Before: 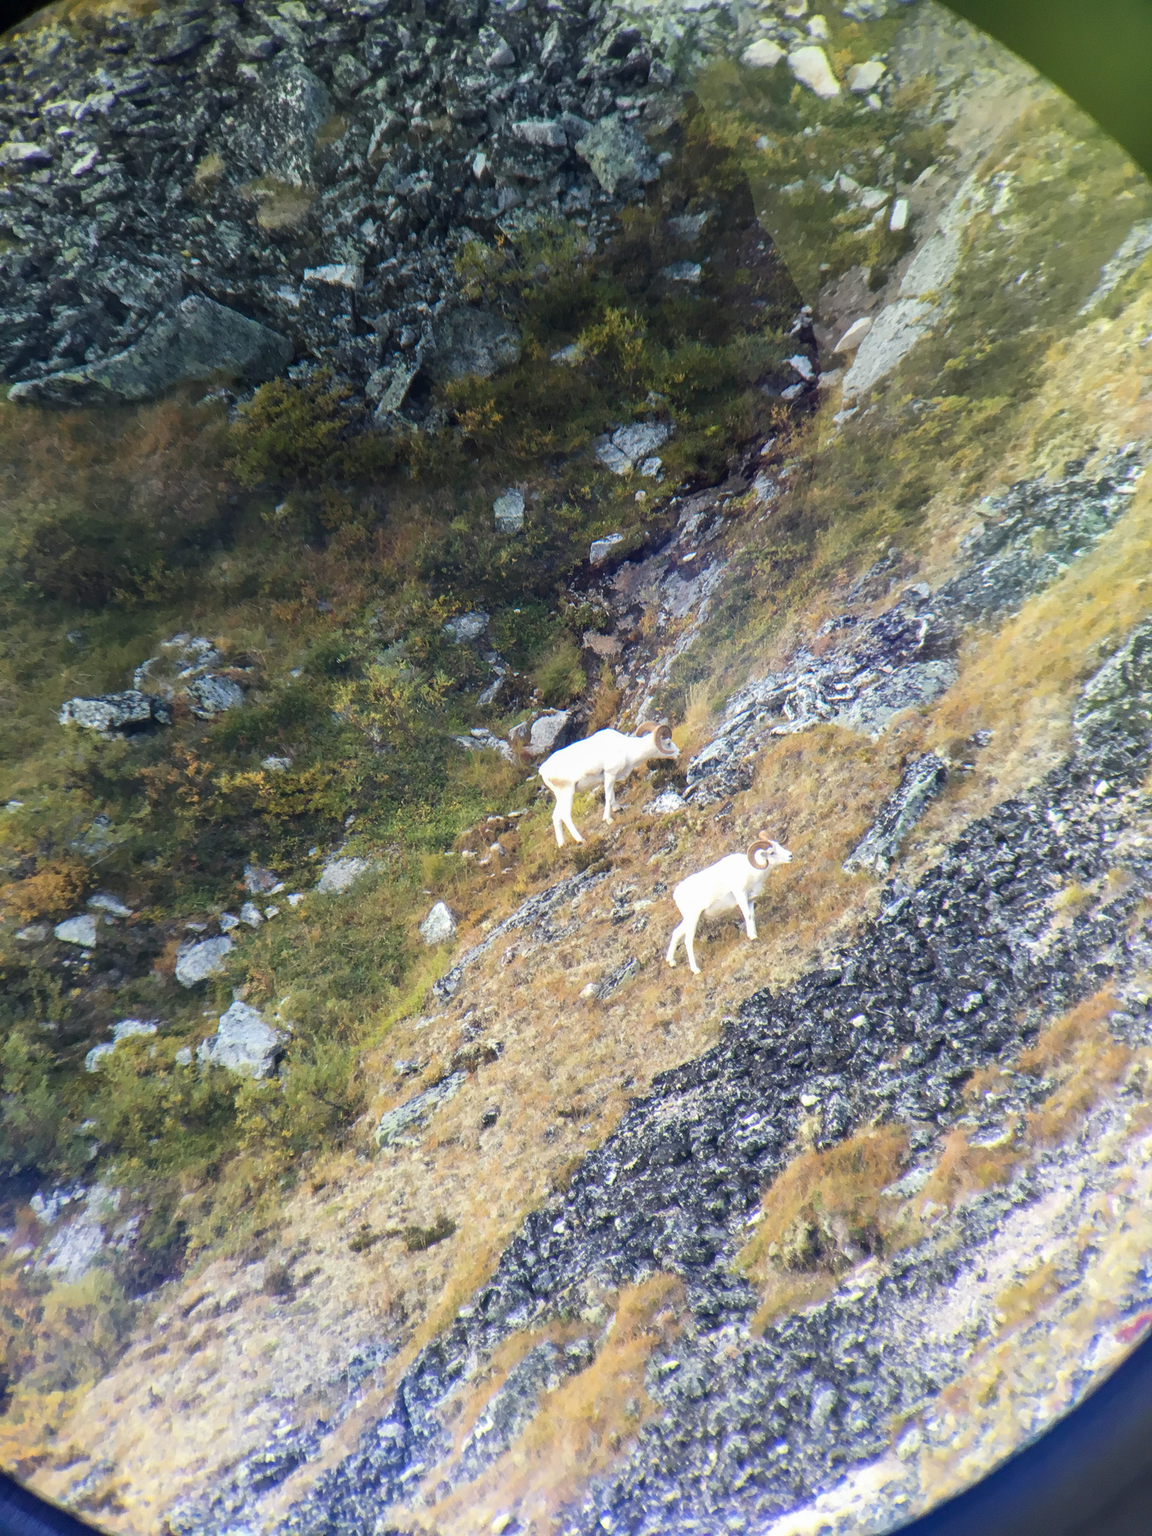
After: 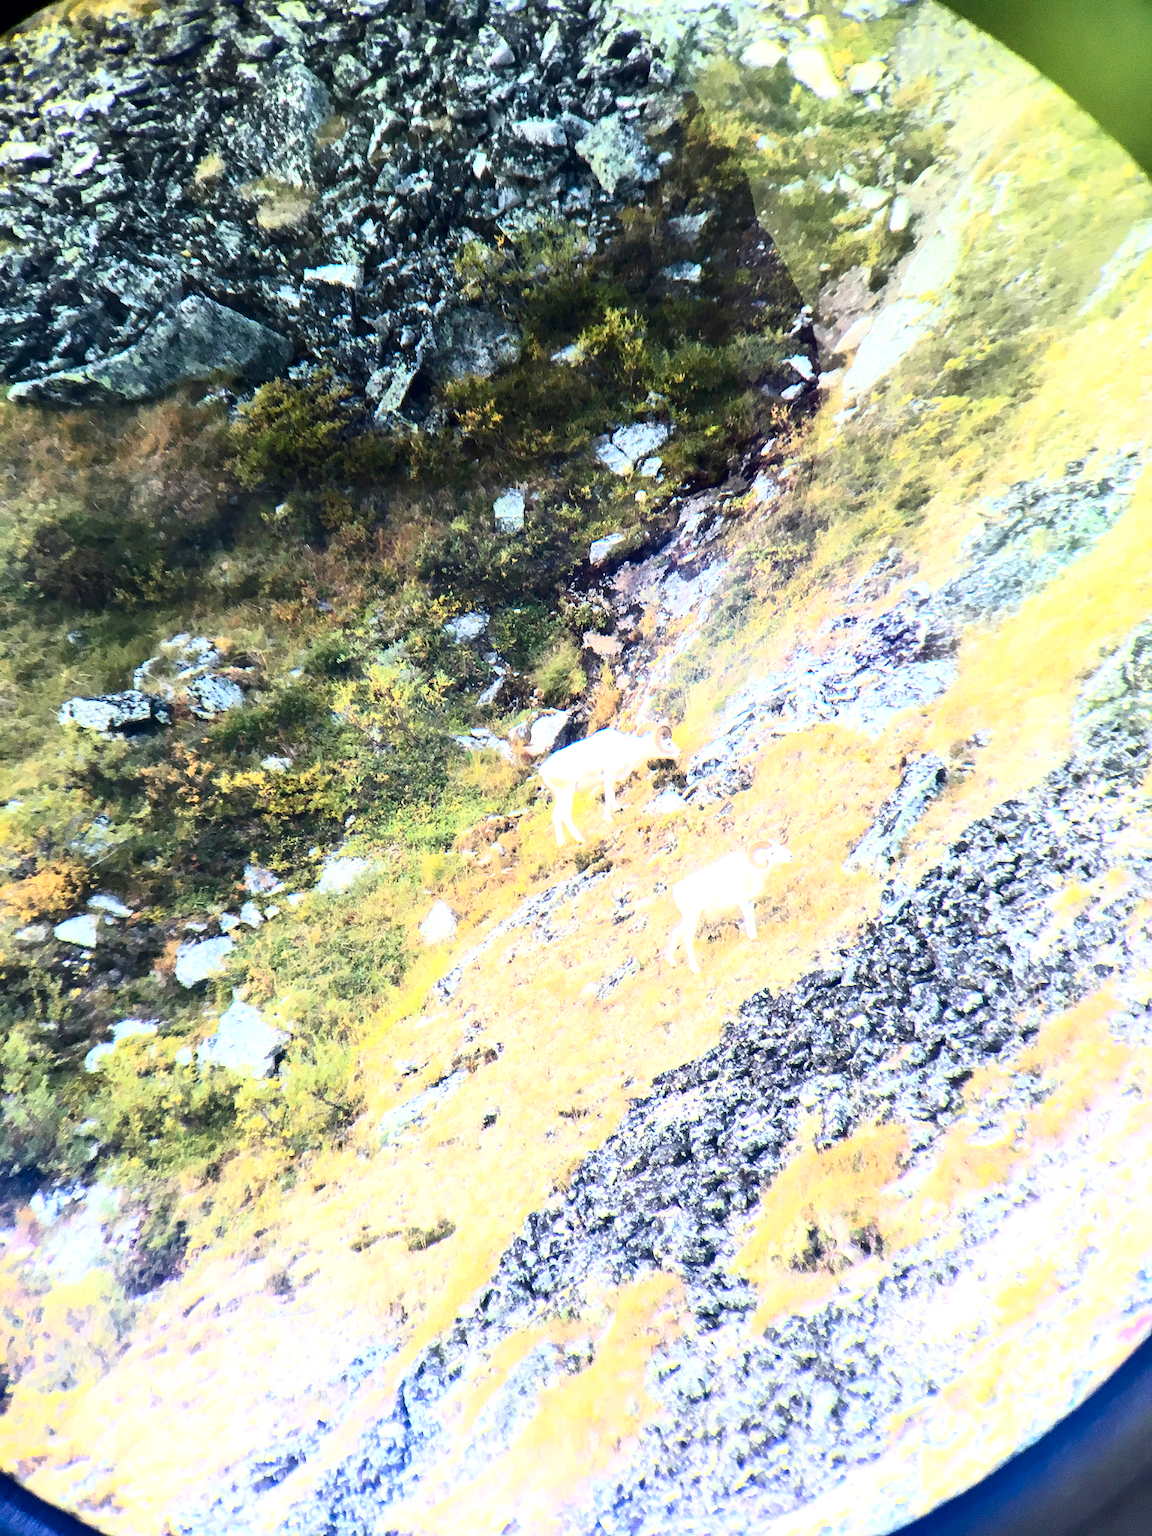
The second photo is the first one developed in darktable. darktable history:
base curve: curves: ch0 [(0, 0) (0.005, 0.002) (0.193, 0.295) (0.399, 0.664) (0.75, 0.928) (1, 1)]
contrast brightness saturation: contrast 0.204, brightness -0.113, saturation 0.098
exposure: black level correction 0.001, exposure 0.962 EV, compensate highlight preservation false
